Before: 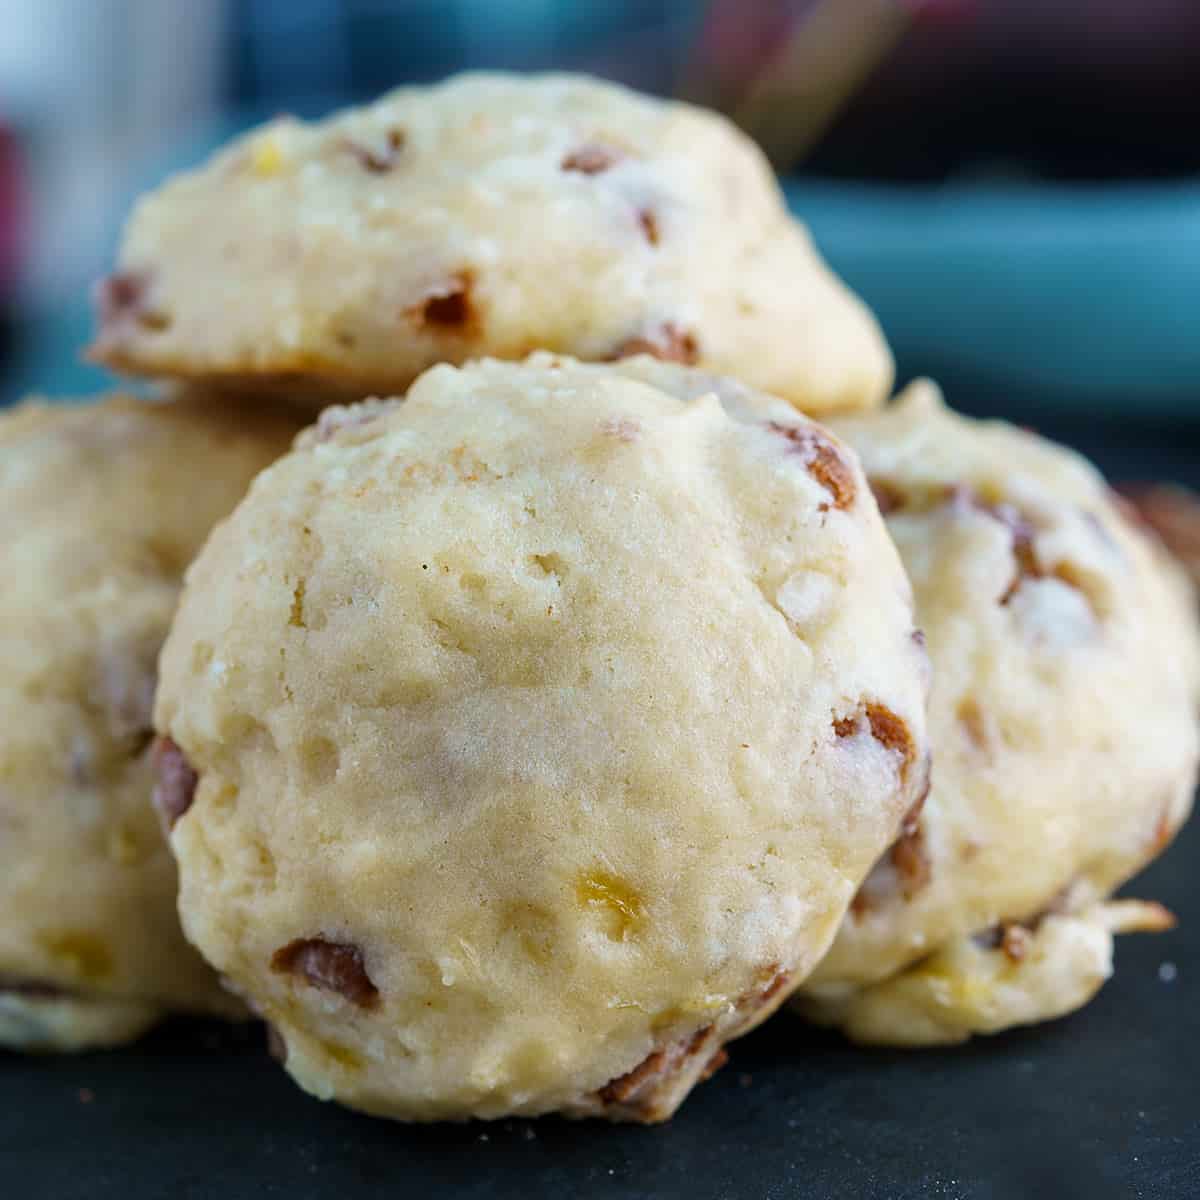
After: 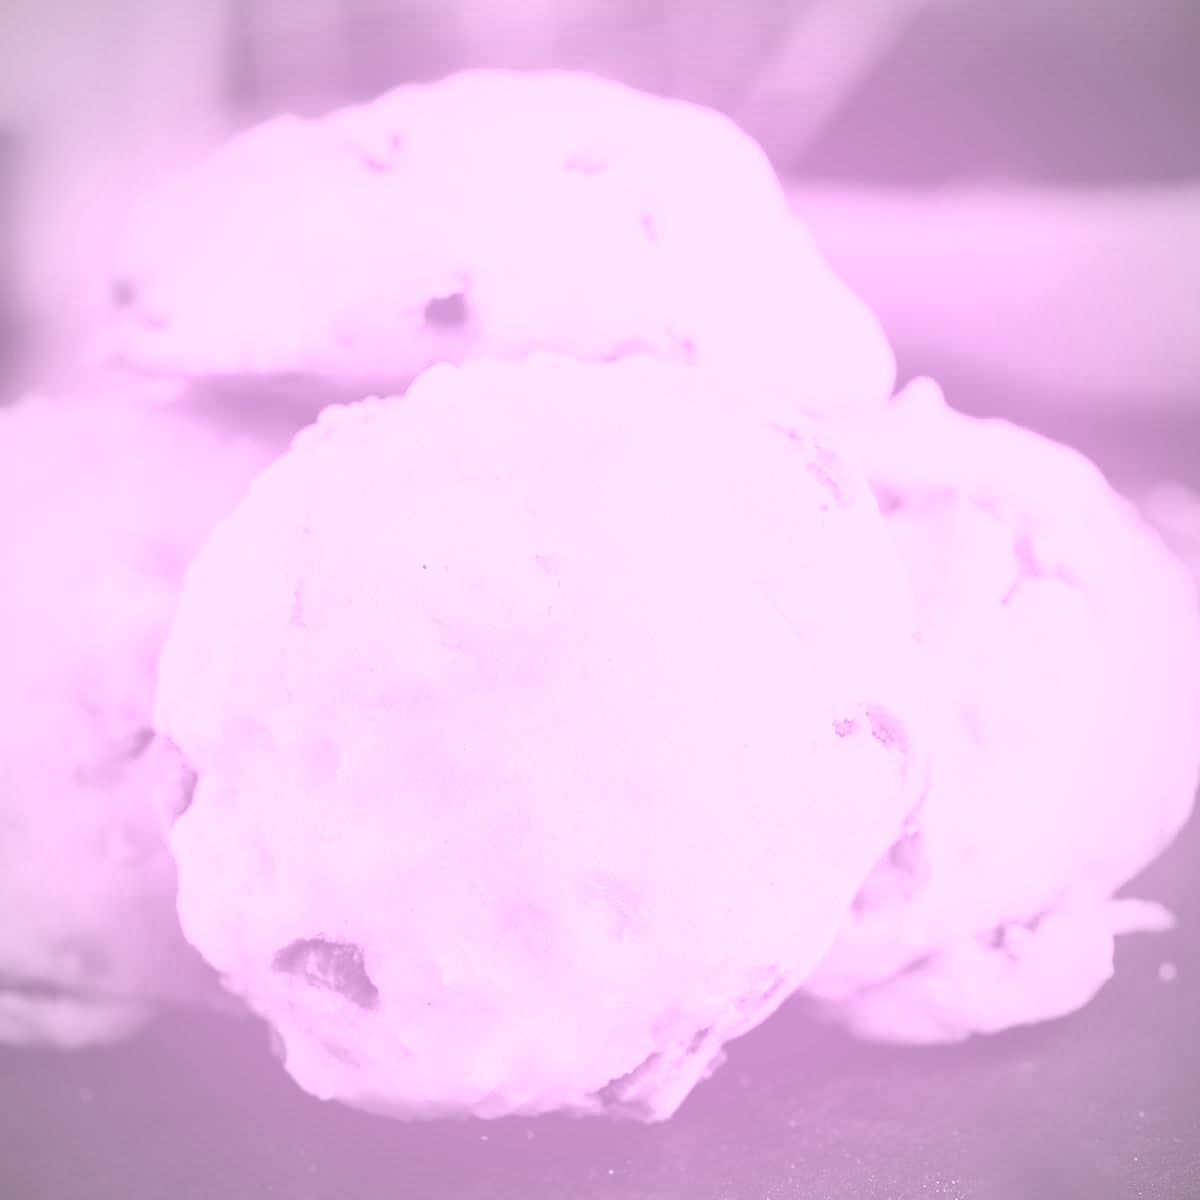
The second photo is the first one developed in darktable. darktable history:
base curve: curves: ch0 [(0, 0.003) (0.001, 0.002) (0.006, 0.004) (0.02, 0.022) (0.048, 0.086) (0.094, 0.234) (0.162, 0.431) (0.258, 0.629) (0.385, 0.8) (0.548, 0.918) (0.751, 0.988) (1, 1)], preserve colors none
colorize: hue 331.2°, saturation 69%, source mix 30.28%, lightness 69.02%, version 1
vignetting: fall-off radius 60.92%
